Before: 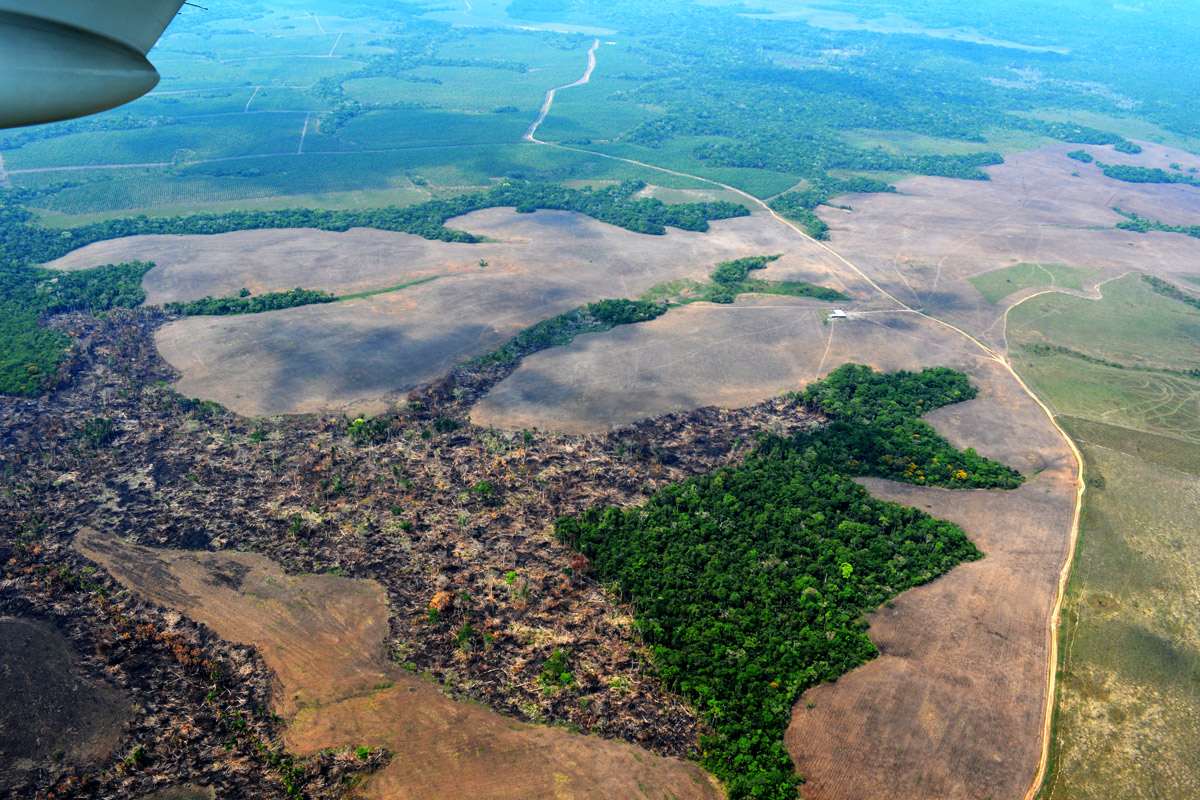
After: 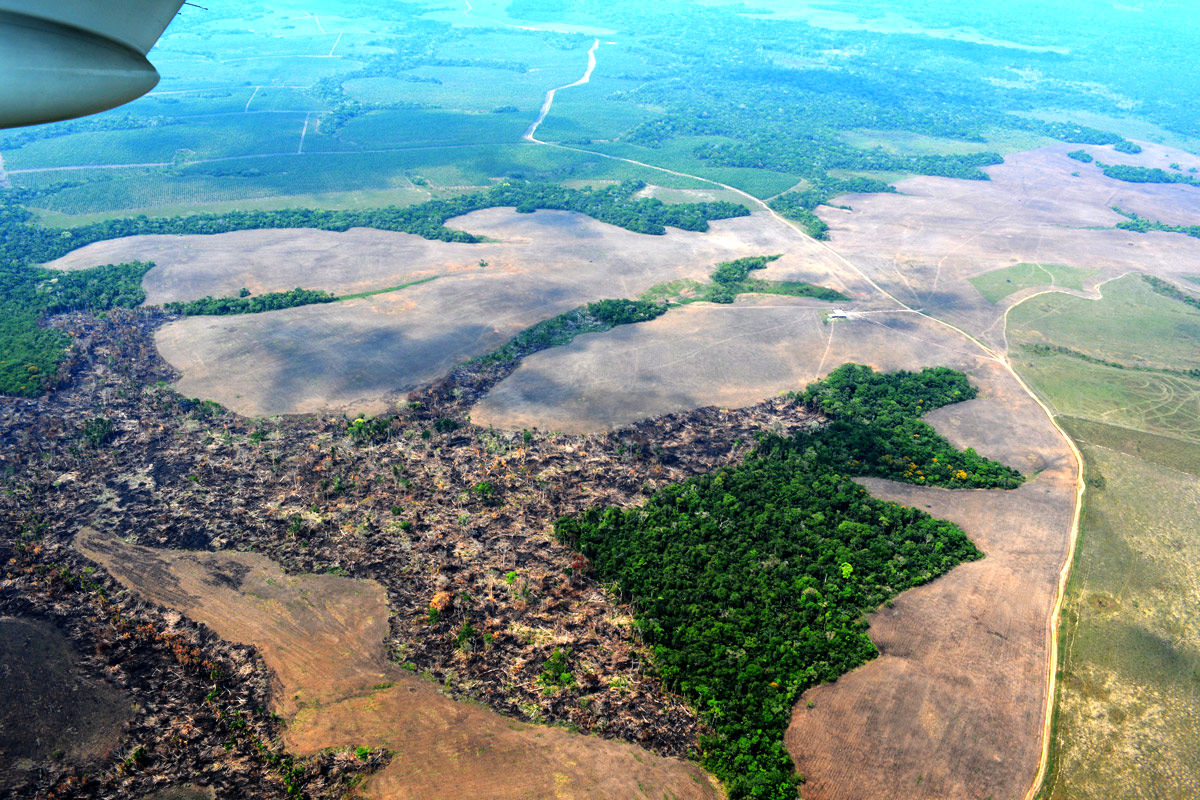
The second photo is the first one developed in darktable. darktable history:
tone equalizer: -8 EV -0.446 EV, -7 EV -0.367 EV, -6 EV -0.318 EV, -5 EV -0.212 EV, -3 EV 0.235 EV, -2 EV 0.348 EV, -1 EV 0.408 EV, +0 EV 0.434 EV, mask exposure compensation -0.489 EV
exposure: exposure 0.078 EV, compensate exposure bias true, compensate highlight preservation false
